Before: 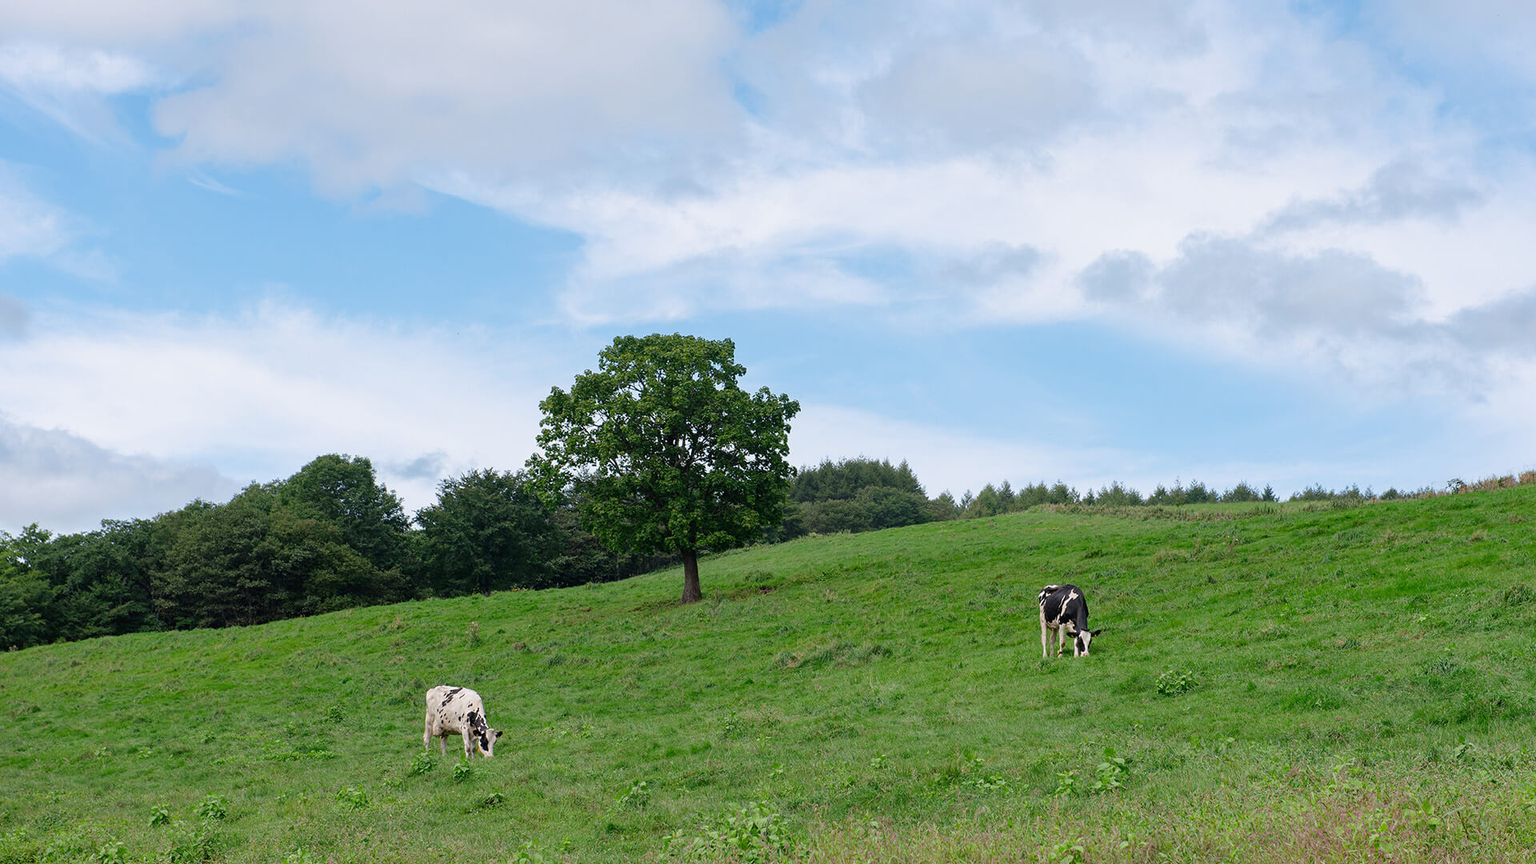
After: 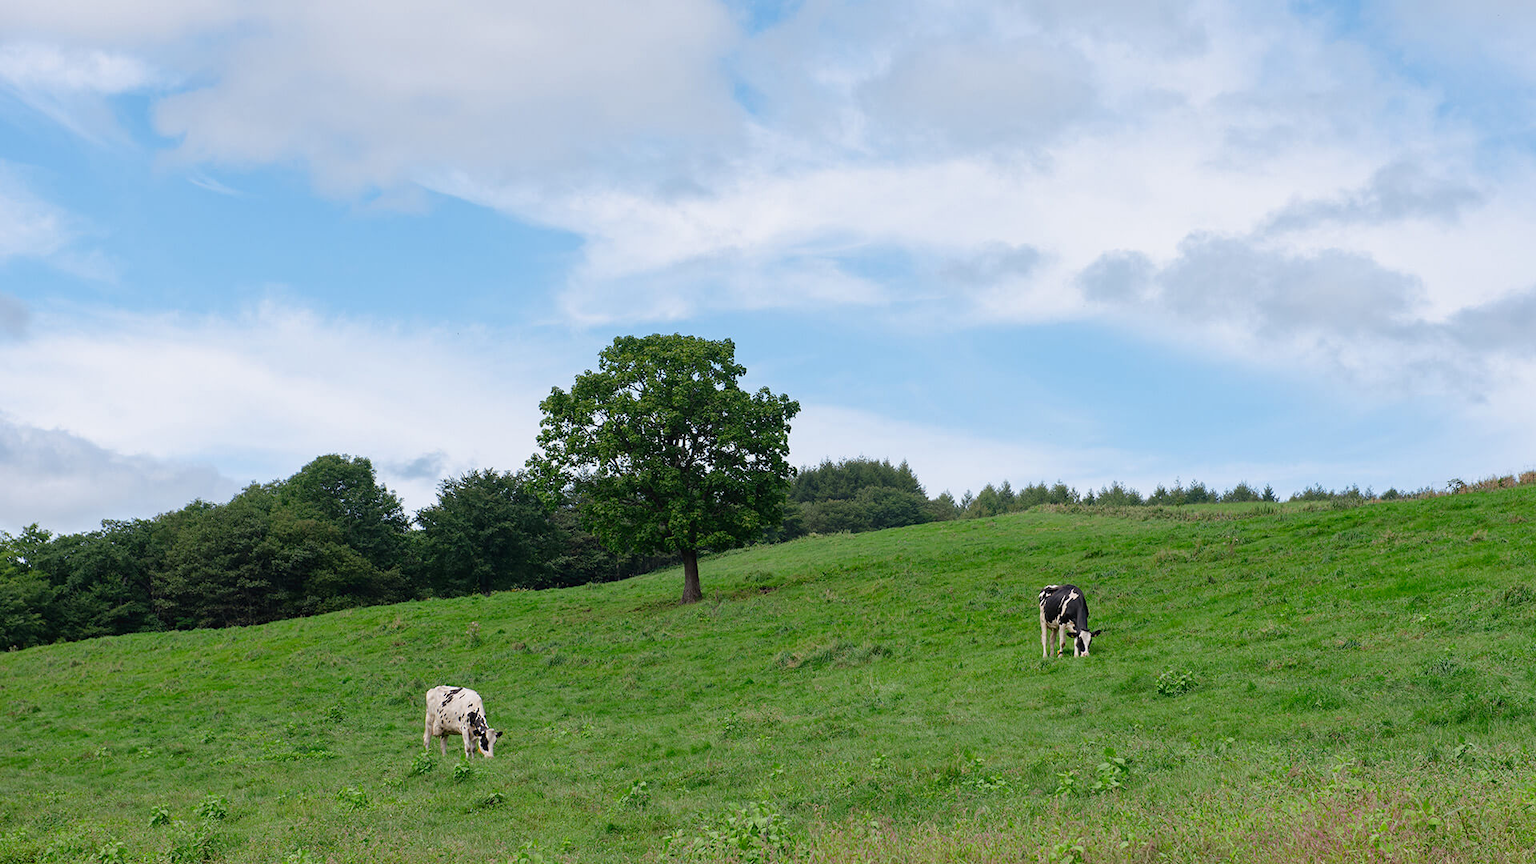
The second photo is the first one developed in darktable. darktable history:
contrast brightness saturation: contrast -0.015, brightness -0.012, saturation 0.026
